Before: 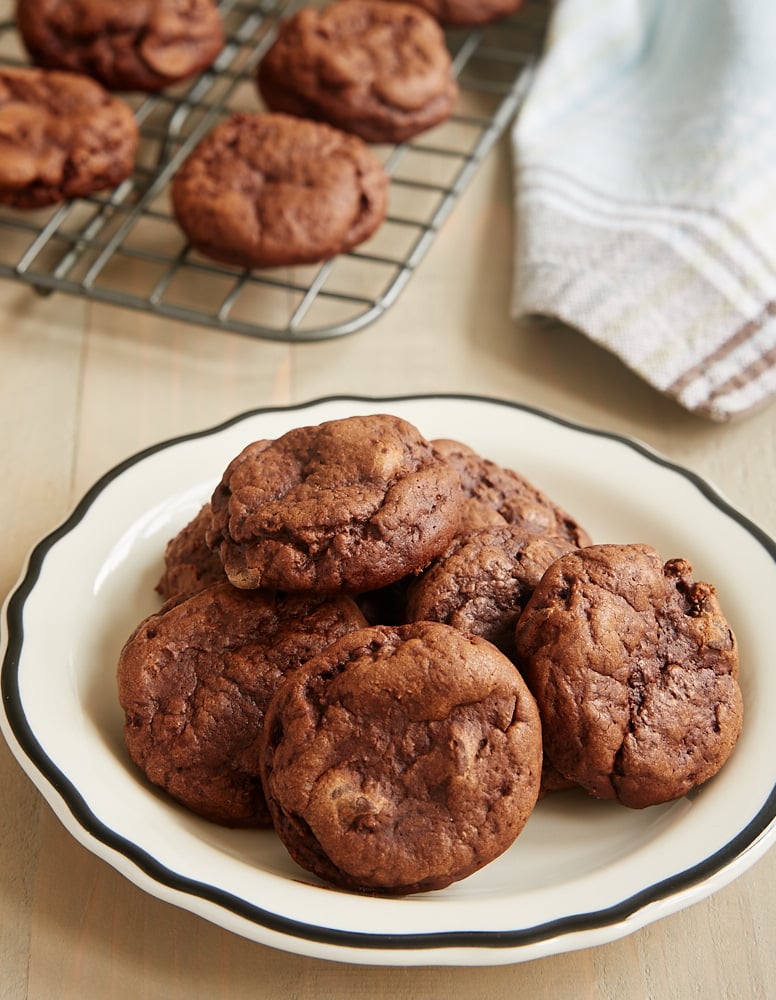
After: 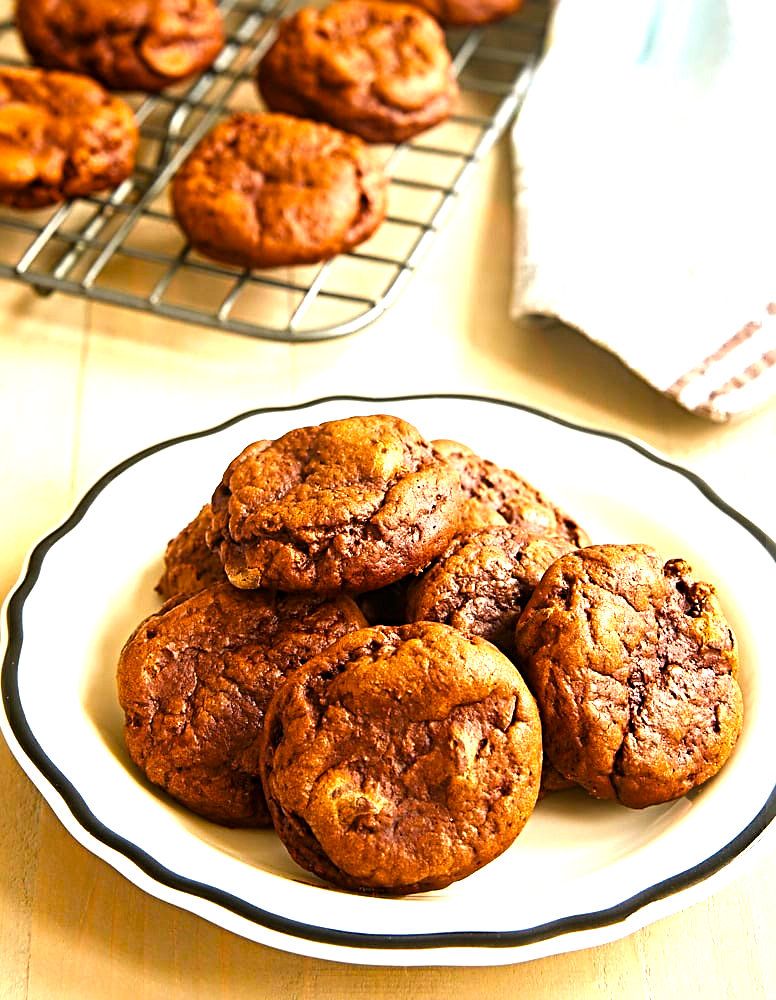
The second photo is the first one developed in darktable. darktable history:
exposure: black level correction 0, exposure 1 EV, compensate exposure bias true, compensate highlight preservation false
color balance rgb: linear chroma grading › global chroma 50%, perceptual saturation grading › global saturation 2.34%, global vibrance 6.64%, contrast 12.71%, saturation formula JzAzBz (2021)
sharpen: radius 4
